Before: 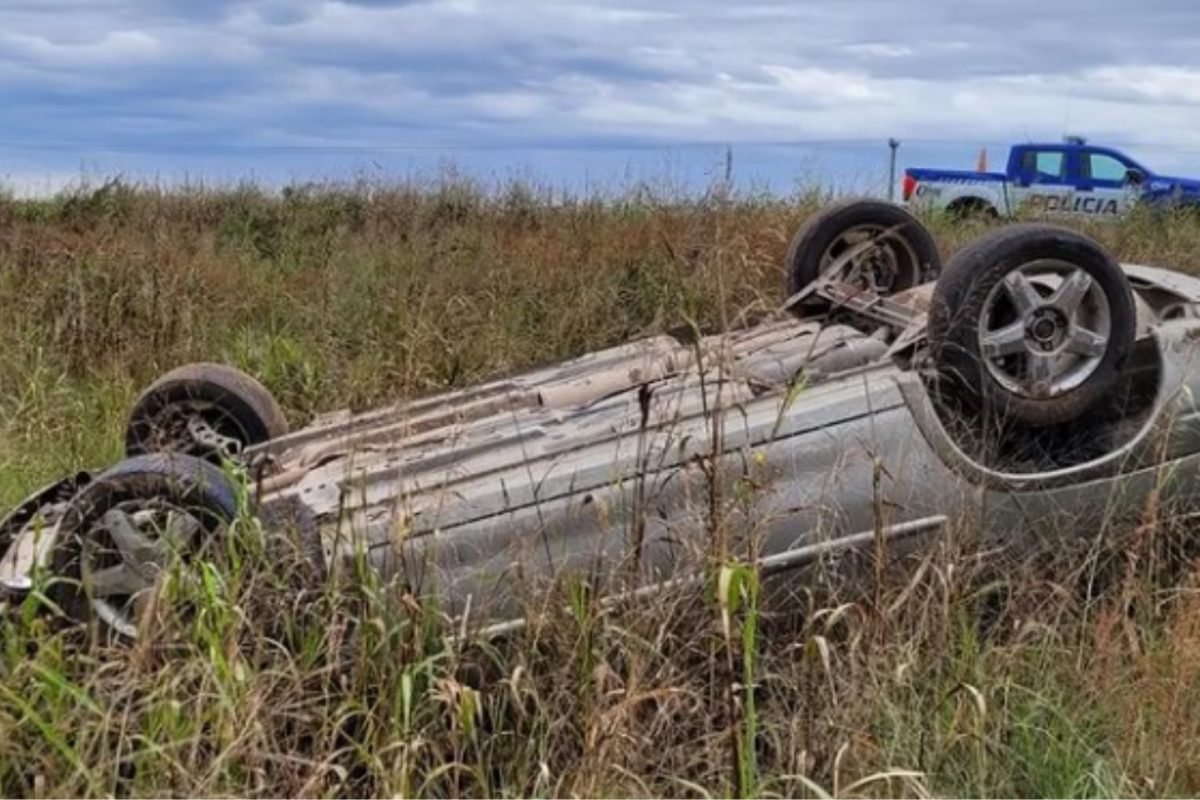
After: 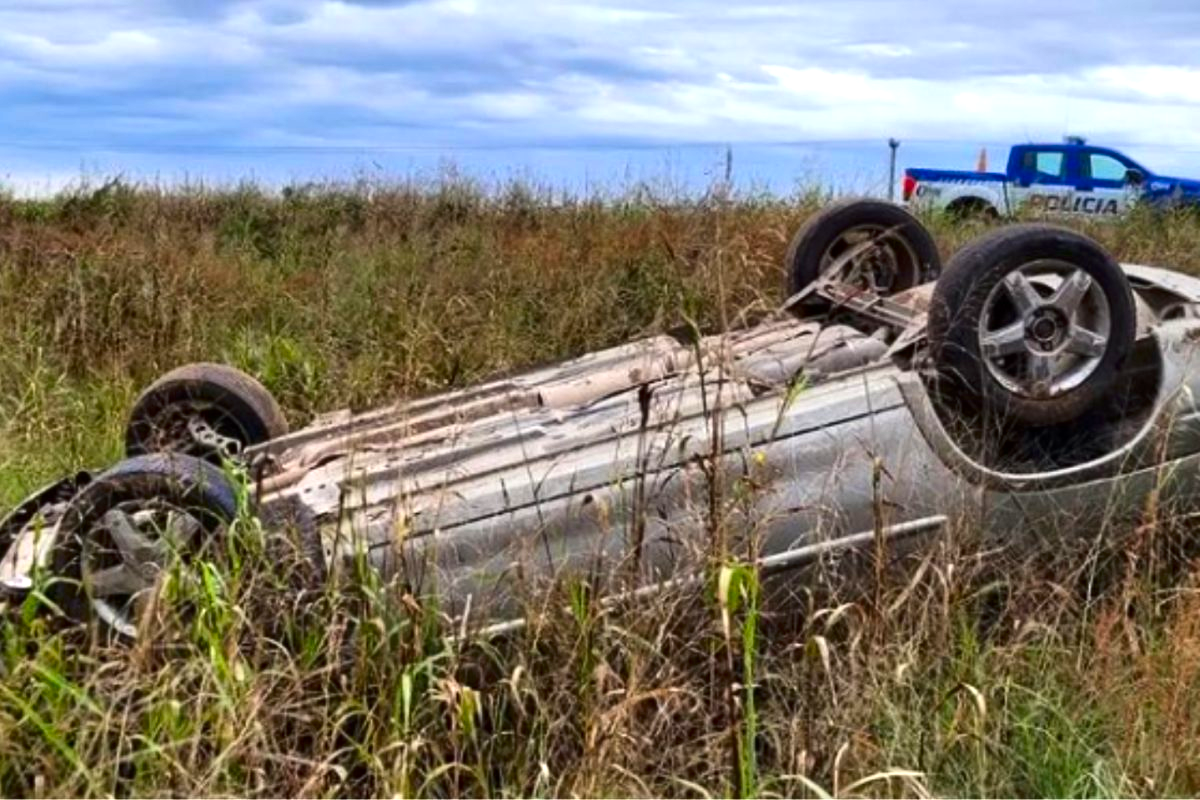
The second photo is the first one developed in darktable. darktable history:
contrast brightness saturation: contrast 0.12, brightness -0.12, saturation 0.2
exposure: black level correction 0, exposure 0.6 EV, compensate highlight preservation false
